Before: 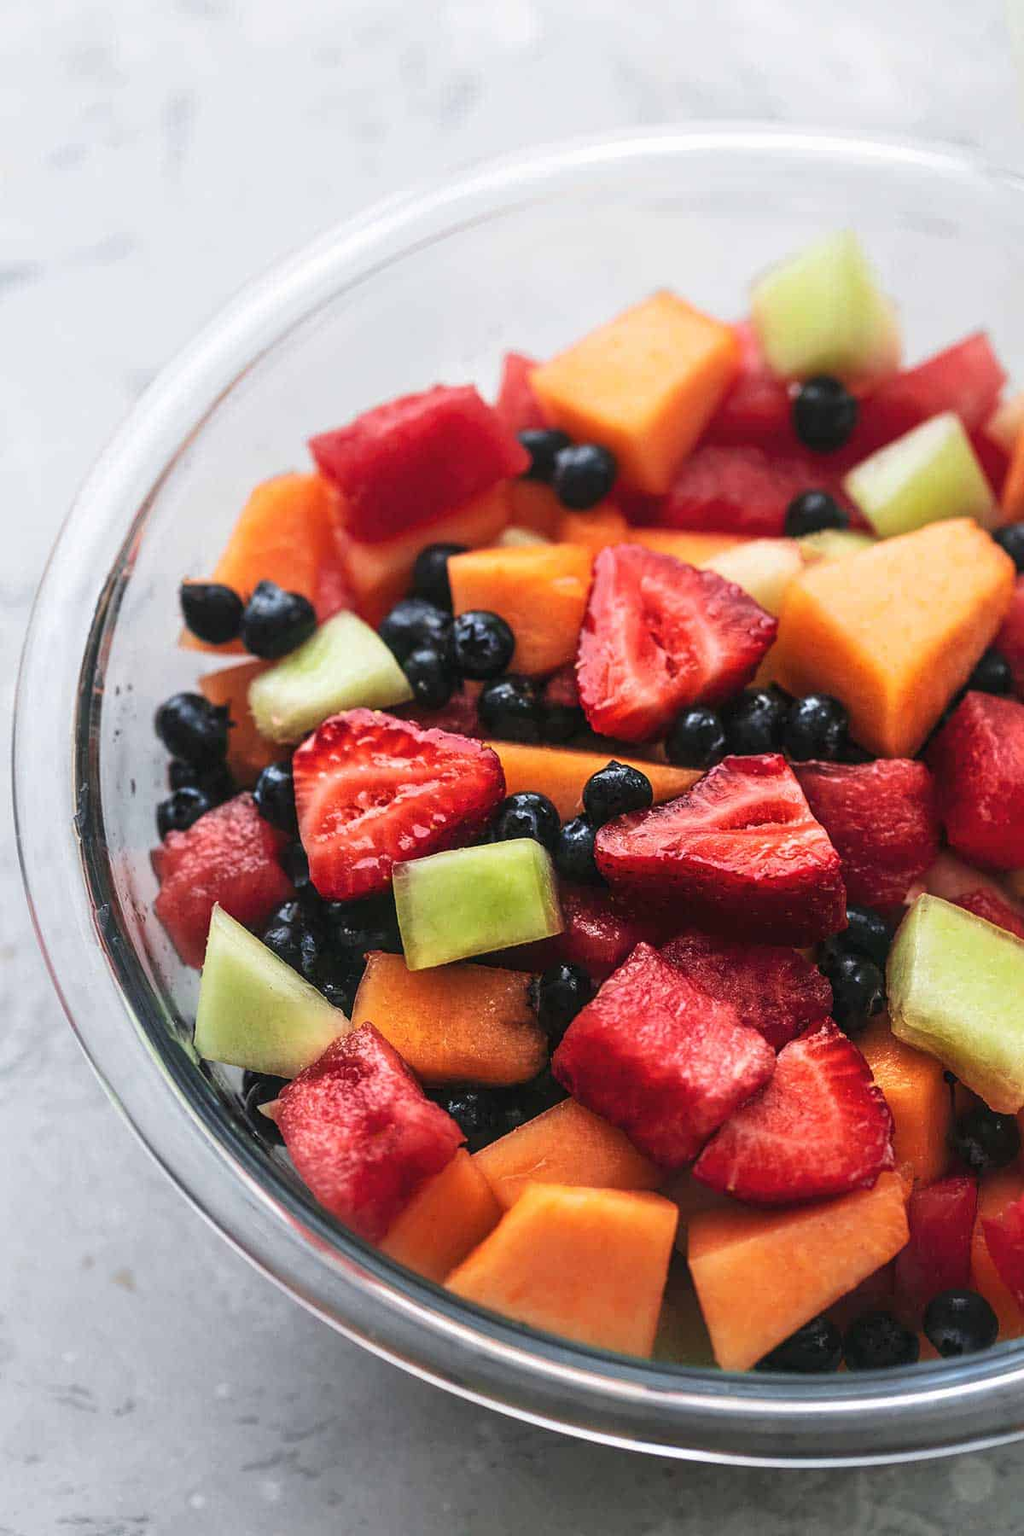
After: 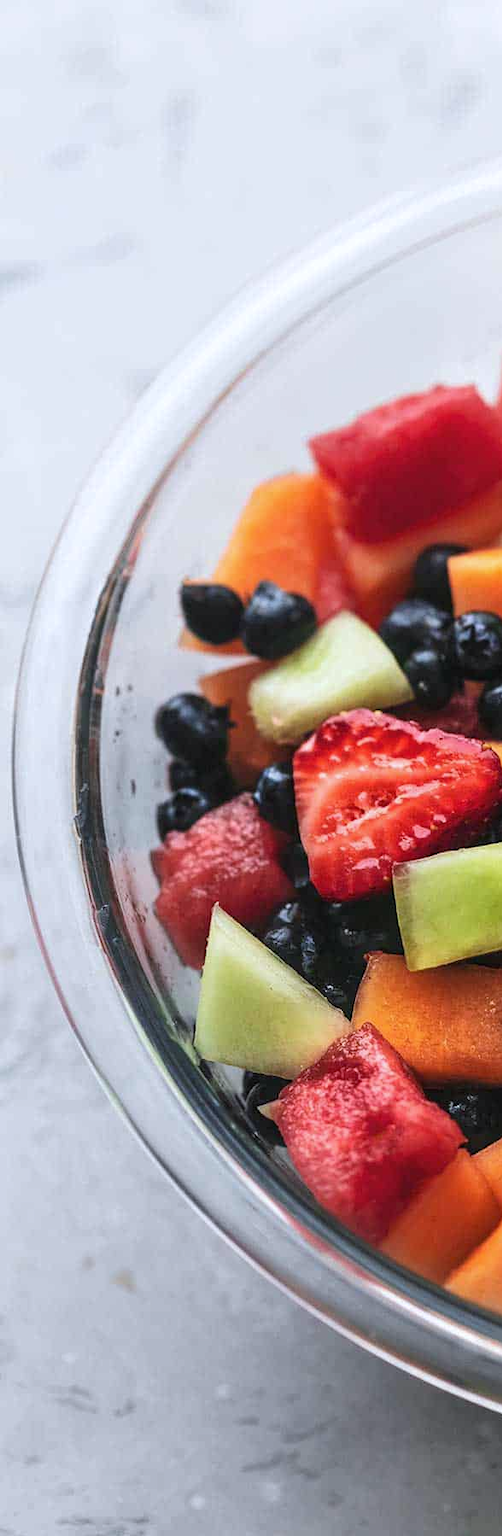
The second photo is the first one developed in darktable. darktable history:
crop and rotate: left 0%, top 0%, right 50.845%
white balance: red 0.98, blue 1.034
